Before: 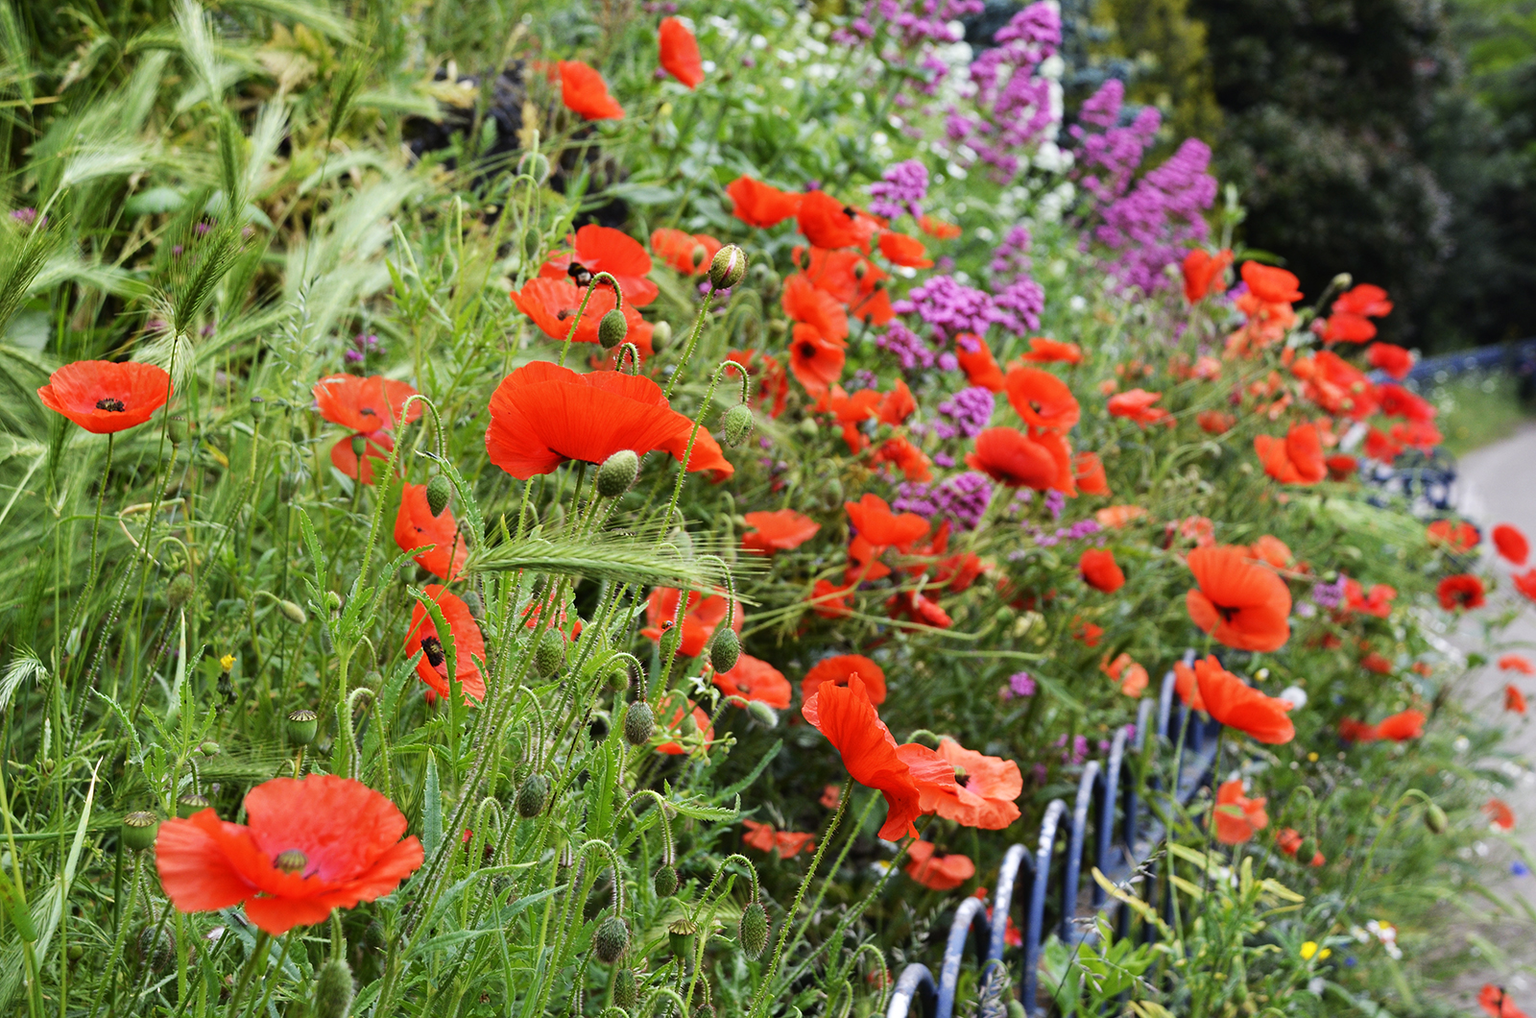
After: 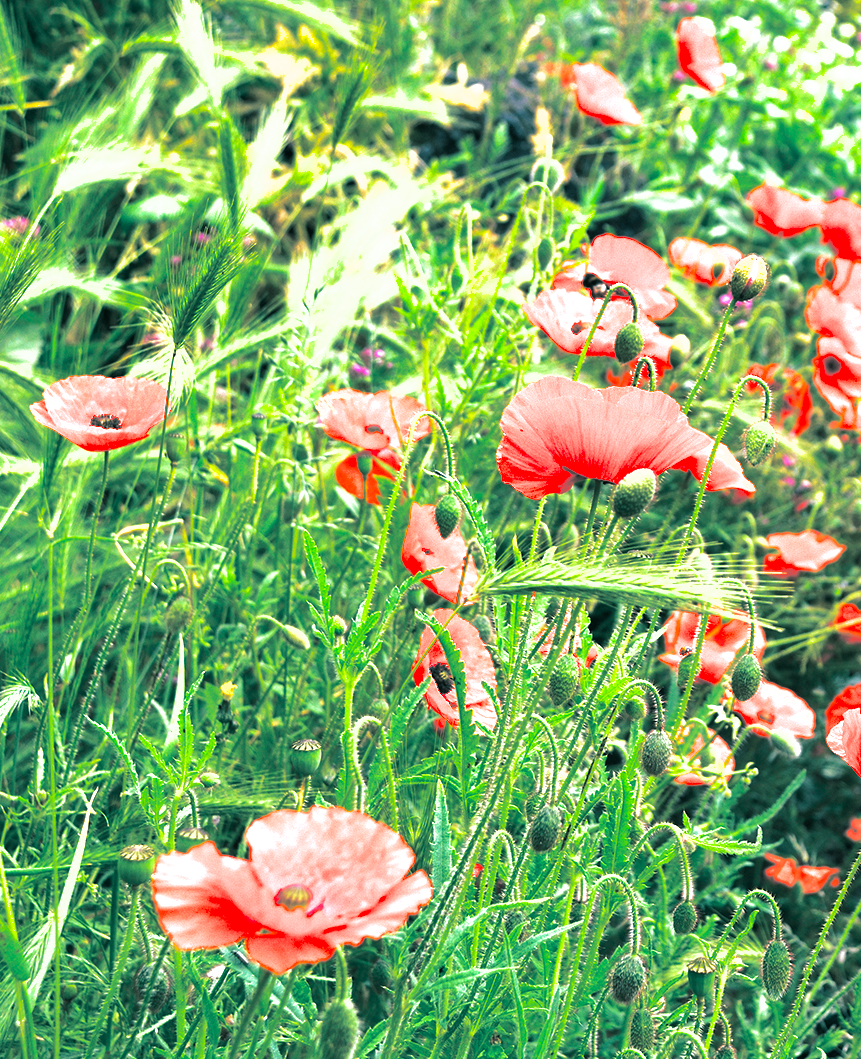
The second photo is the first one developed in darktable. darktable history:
exposure: black level correction 0, exposure 1.2 EV, compensate exposure bias true, compensate highlight preservation false
crop: left 0.587%, right 45.588%, bottom 0.086%
shadows and highlights: on, module defaults
split-toning: shadows › hue 186.43°, highlights › hue 49.29°, compress 30.29%
